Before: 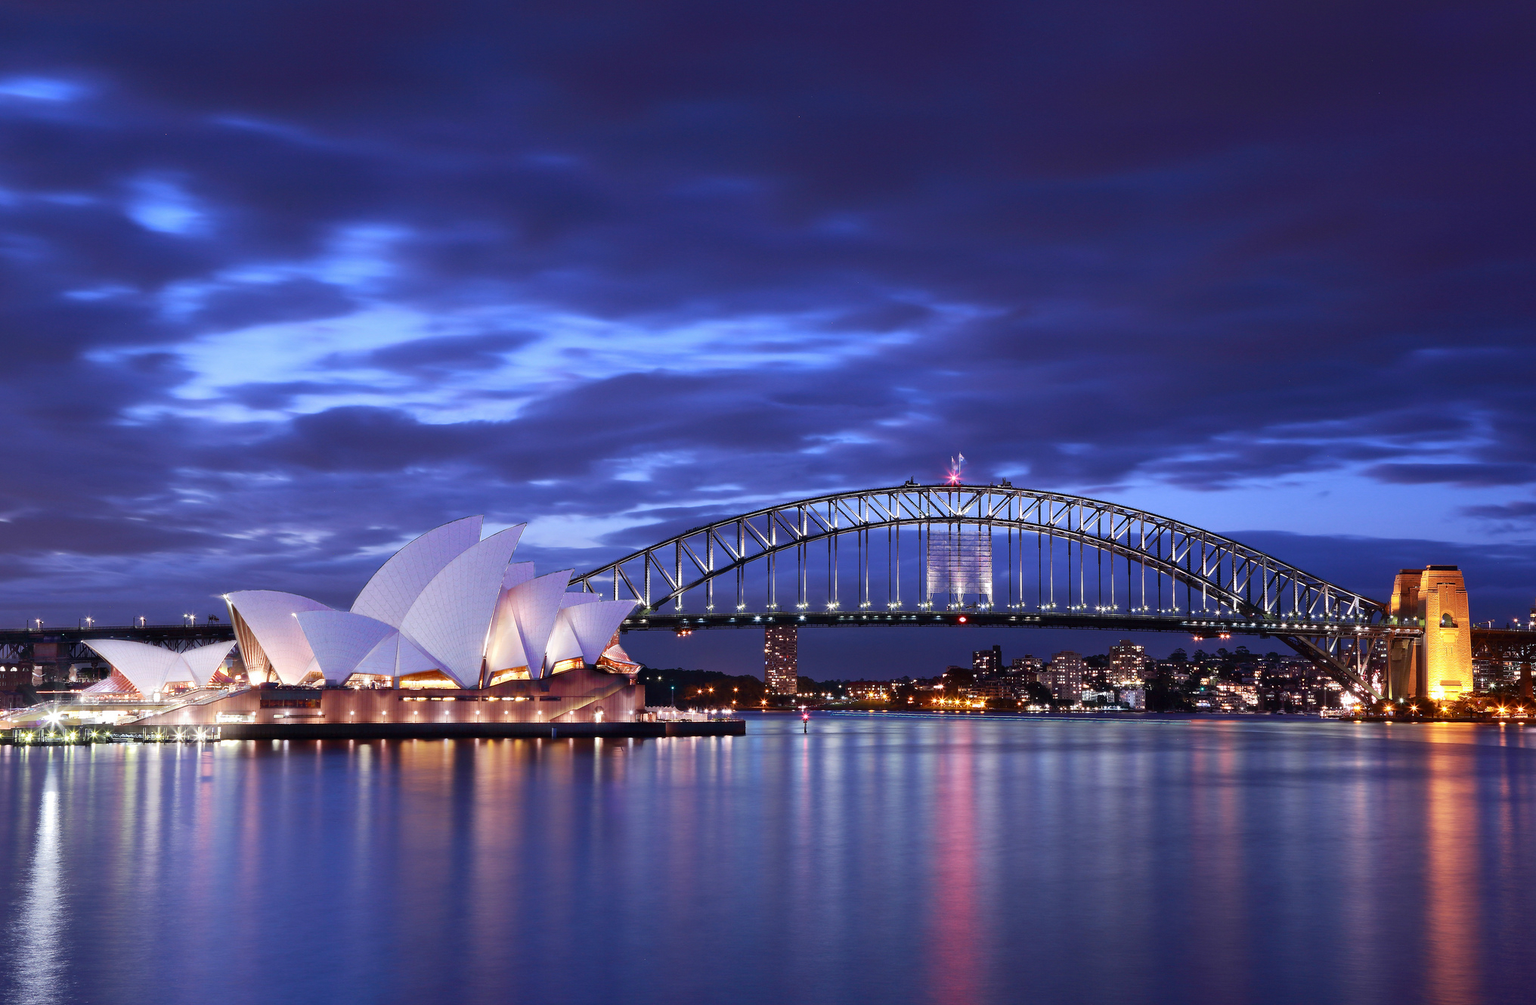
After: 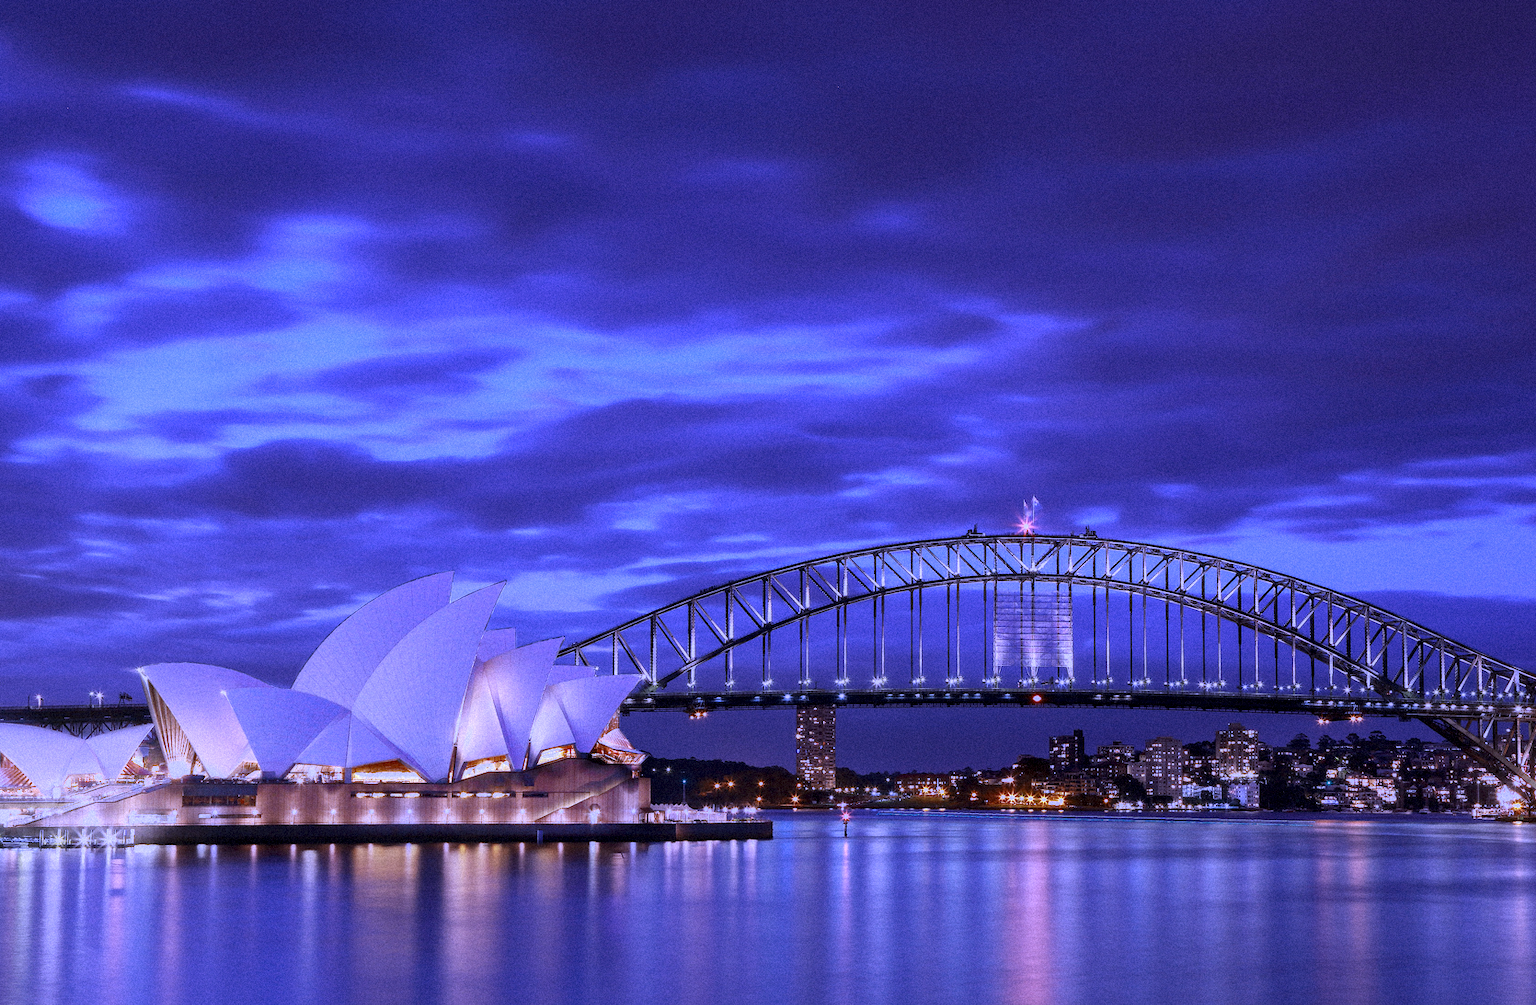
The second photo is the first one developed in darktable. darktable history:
grain: mid-tones bias 0%
local contrast: on, module defaults
crop and rotate: left 7.196%, top 4.574%, right 10.605%, bottom 13.178%
tone equalizer: on, module defaults
color zones: curves: ch0 [(0, 0.5) (0.125, 0.4) (0.25, 0.5) (0.375, 0.4) (0.5, 0.4) (0.625, 0.35) (0.75, 0.35) (0.875, 0.5)]; ch1 [(0, 0.35) (0.125, 0.45) (0.25, 0.35) (0.375, 0.35) (0.5, 0.35) (0.625, 0.35) (0.75, 0.45) (0.875, 0.35)]; ch2 [(0, 0.6) (0.125, 0.5) (0.25, 0.5) (0.375, 0.6) (0.5, 0.6) (0.625, 0.5) (0.75, 0.5) (0.875, 0.5)]
white balance: red 0.98, blue 1.61
